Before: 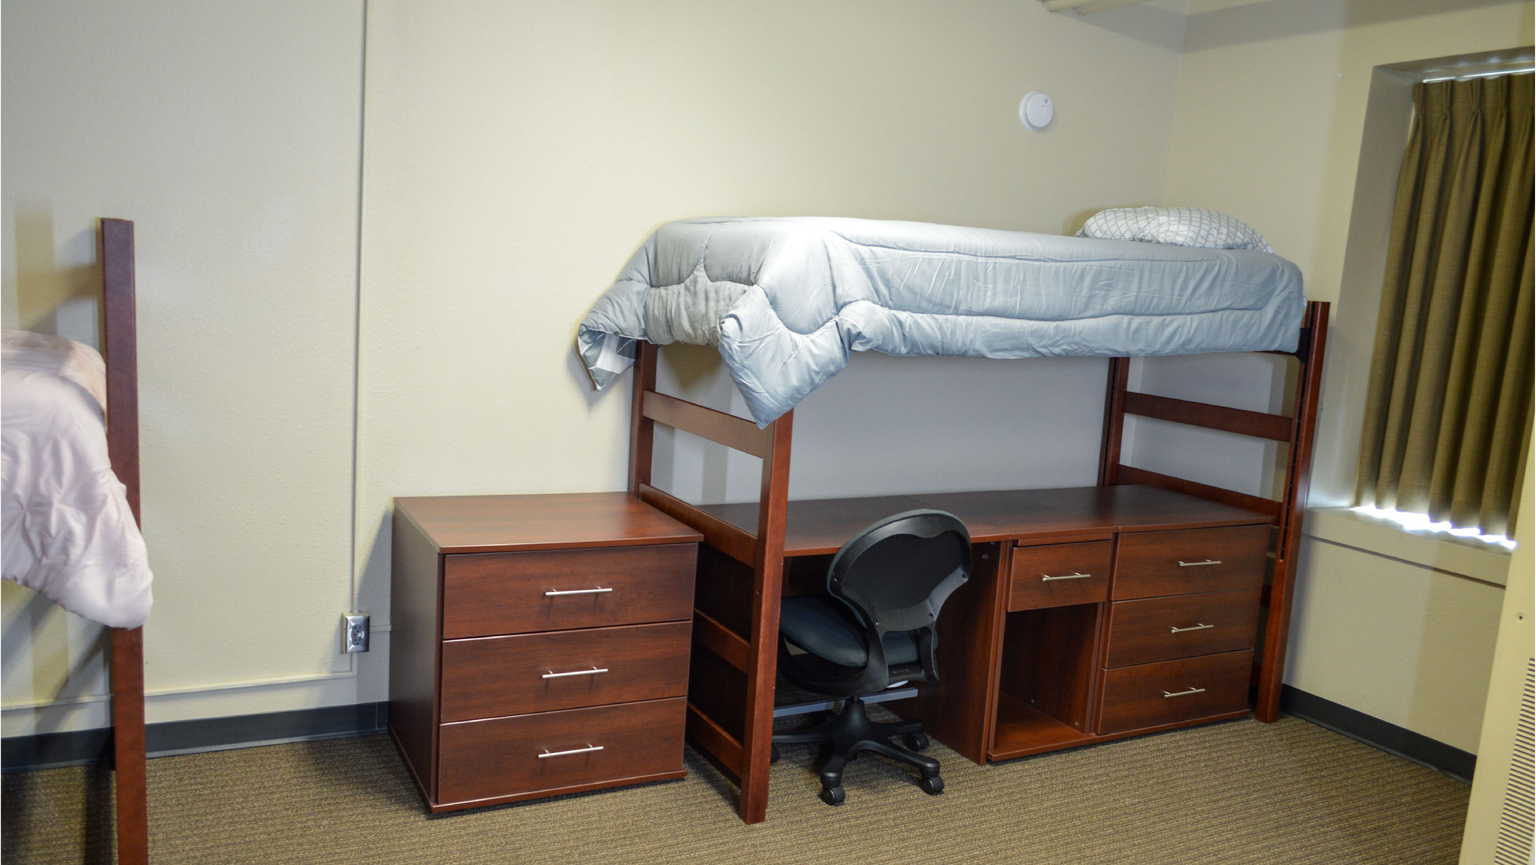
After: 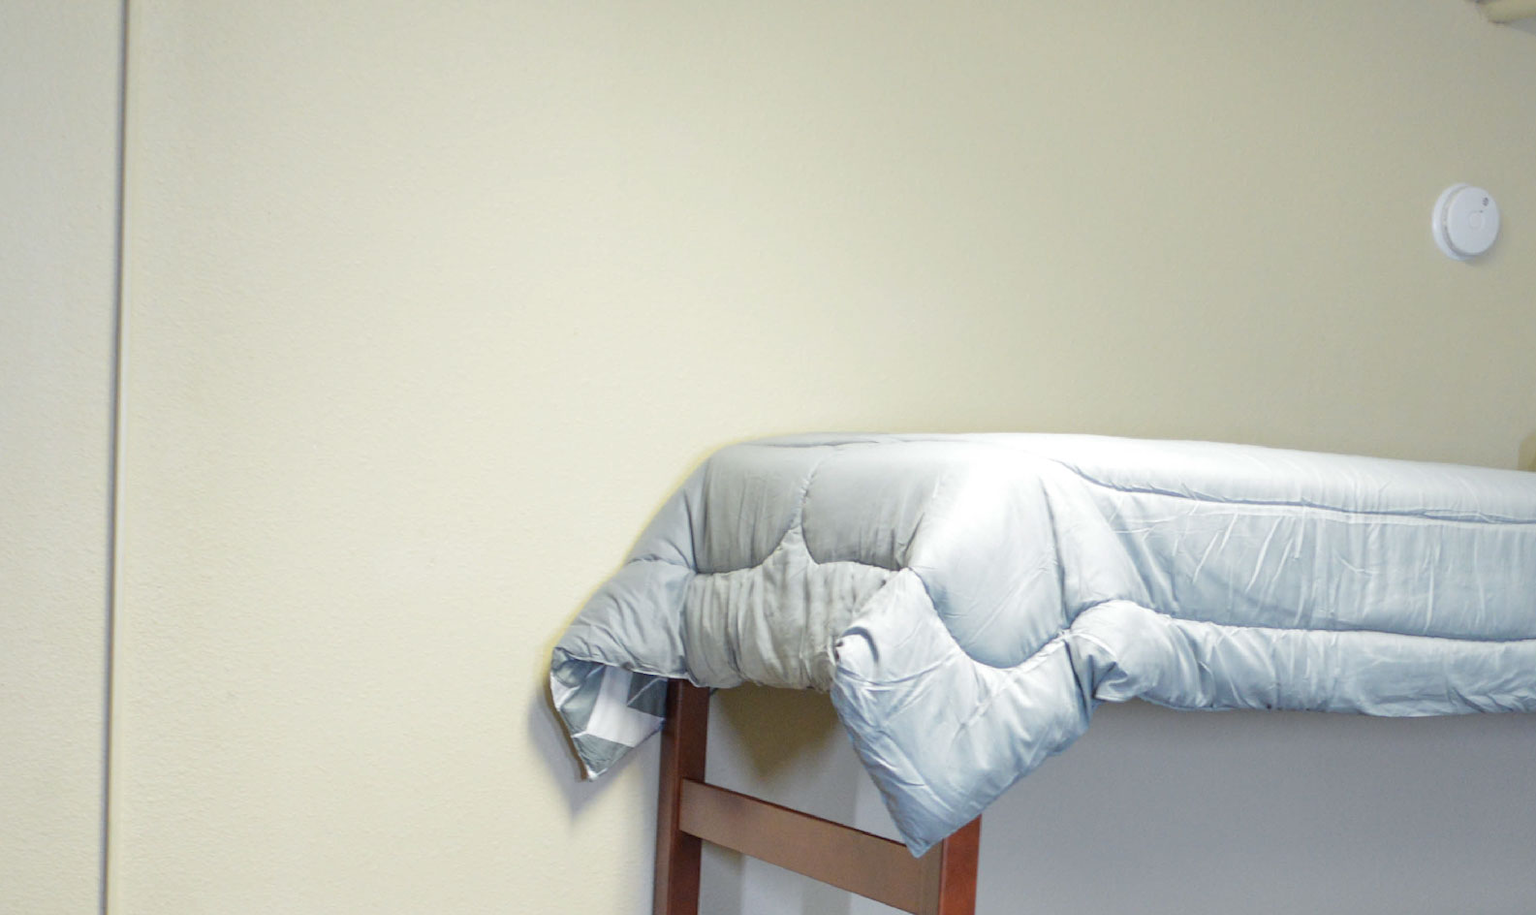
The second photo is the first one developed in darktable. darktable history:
crop: left 19.714%, right 30.232%, bottom 46.982%
